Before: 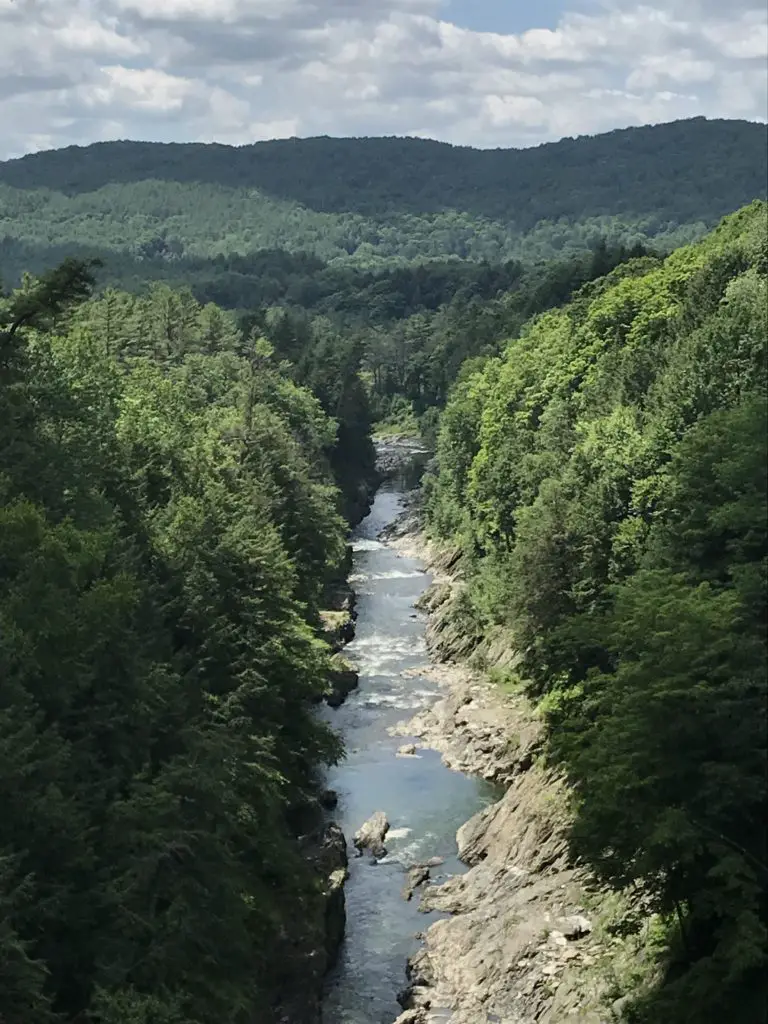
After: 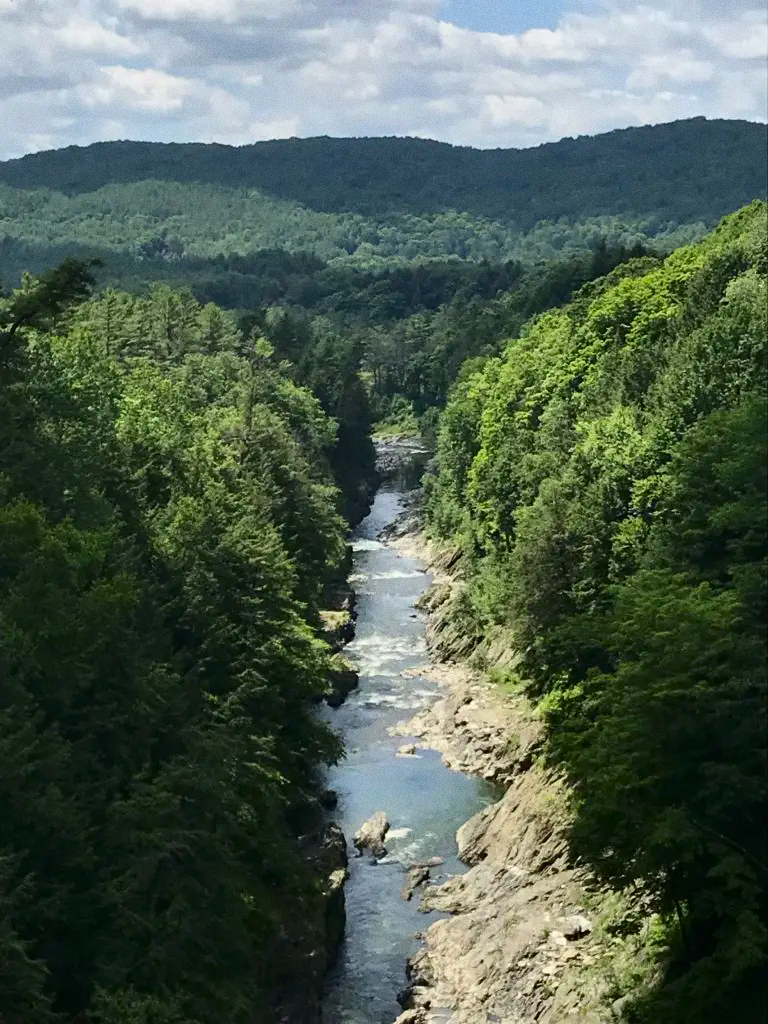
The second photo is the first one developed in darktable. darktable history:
contrast brightness saturation: contrast 0.16, saturation 0.32
grain: on, module defaults
